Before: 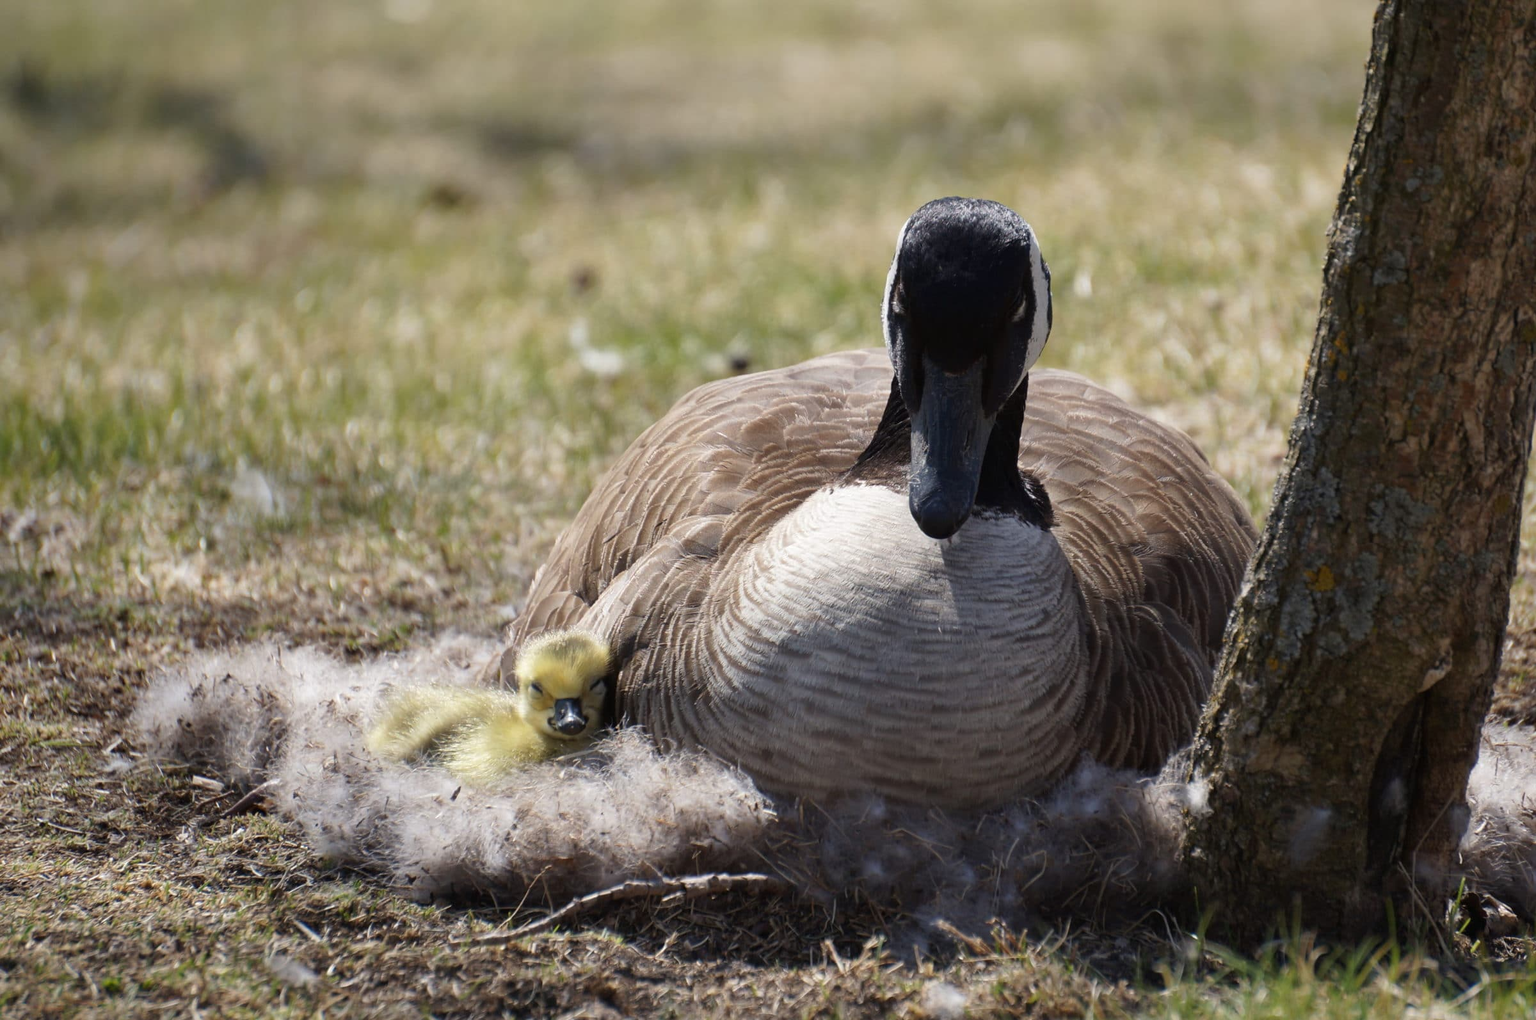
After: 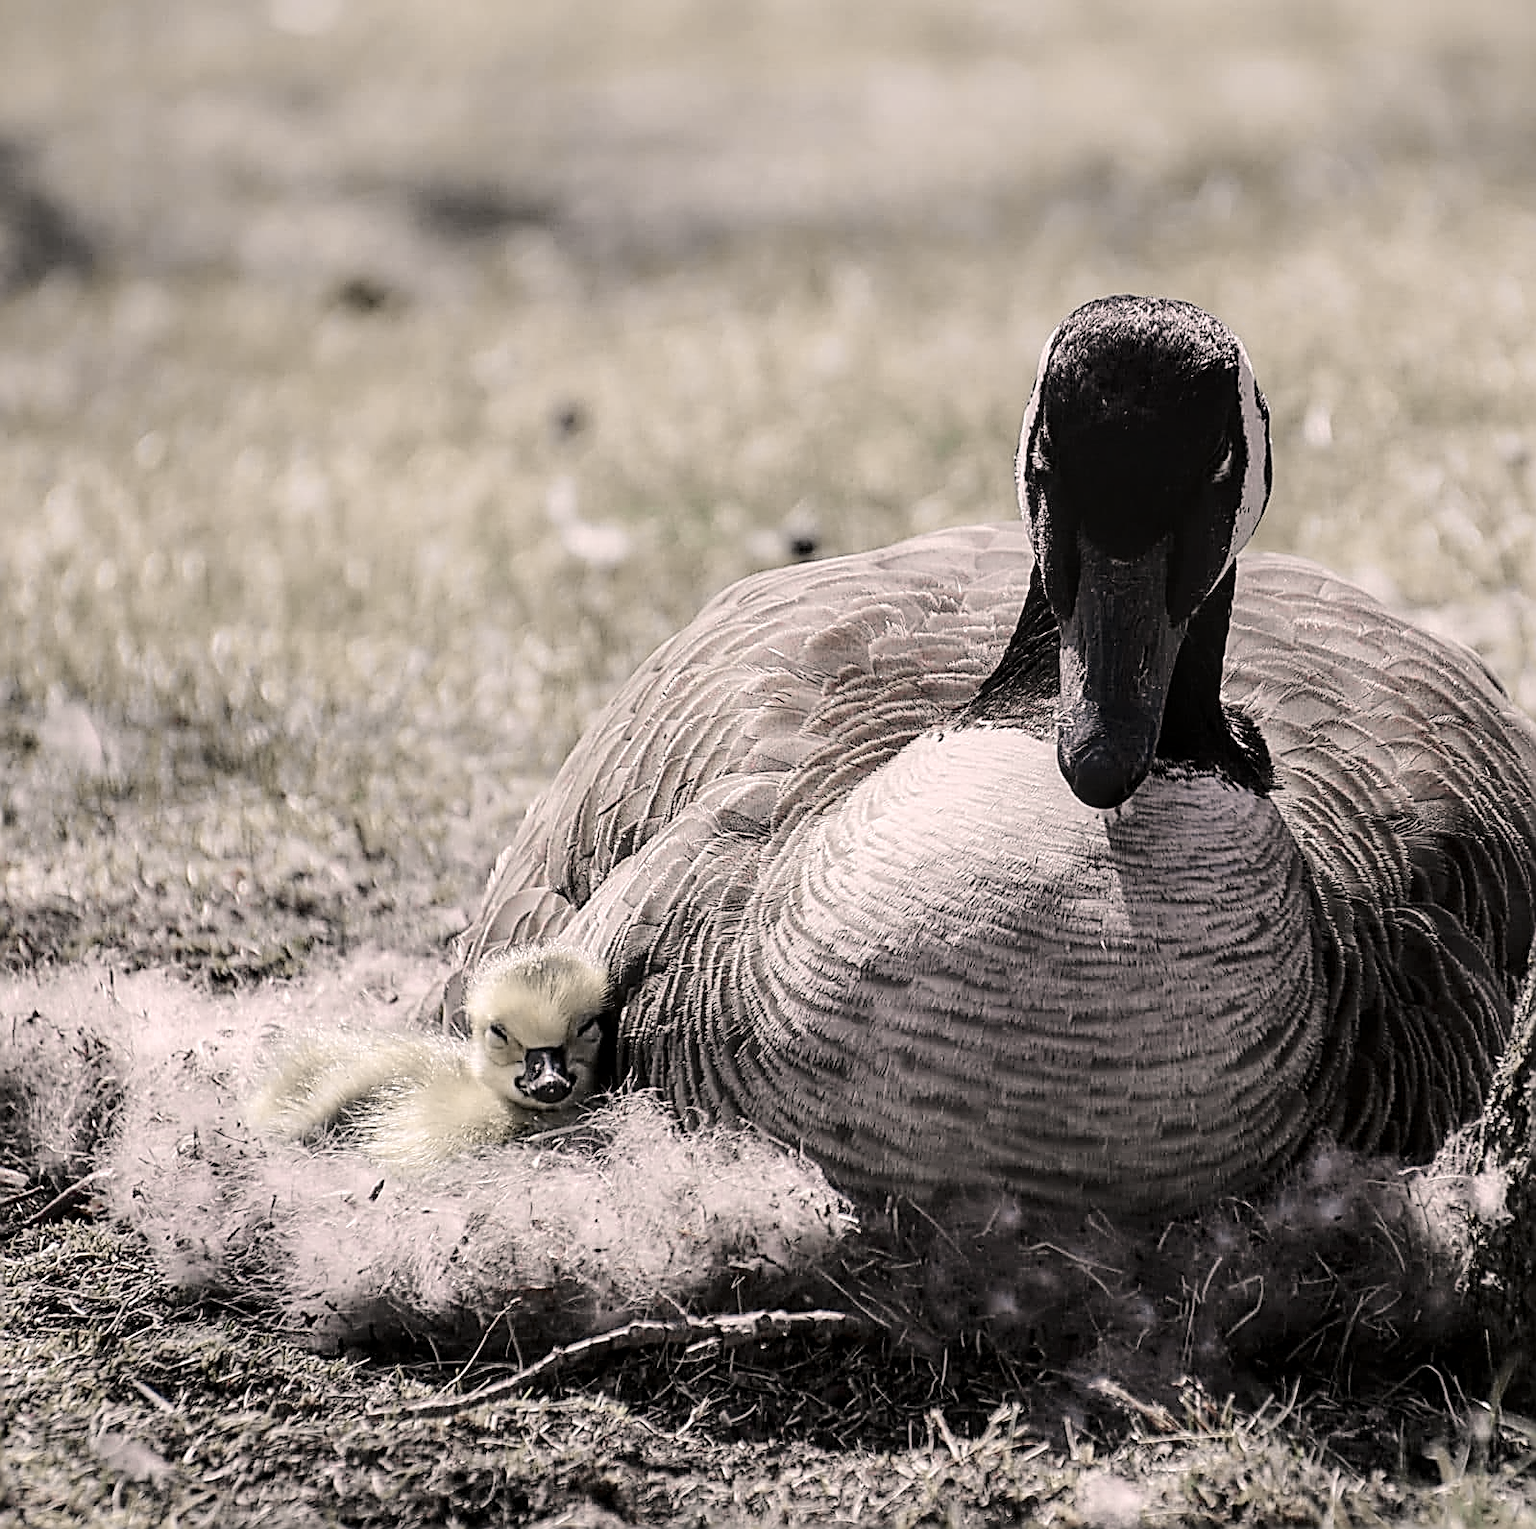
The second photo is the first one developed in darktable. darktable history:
tone curve: curves: ch0 [(0.014, 0) (0.13, 0.09) (0.227, 0.211) (0.33, 0.395) (0.494, 0.615) (0.662, 0.76) (0.795, 0.846) (1, 0.969)]; ch1 [(0, 0) (0.366, 0.367) (0.447, 0.416) (0.473, 0.484) (0.504, 0.502) (0.525, 0.518) (0.564, 0.601) (0.634, 0.66) (0.746, 0.804) (1, 1)]; ch2 [(0, 0) (0.333, 0.346) (0.375, 0.375) (0.424, 0.43) (0.476, 0.498) (0.496, 0.505) (0.517, 0.522) (0.548, 0.548) (0.579, 0.618) (0.651, 0.674) (0.688, 0.728) (1, 1)], color space Lab, independent channels, preserve colors none
sharpen: amount 1.861
color zones: curves: ch1 [(0, 0.34) (0.143, 0.164) (0.286, 0.152) (0.429, 0.176) (0.571, 0.173) (0.714, 0.188) (0.857, 0.199) (1, 0.34)]
local contrast: detail 130%
rotate and perspective: crop left 0, crop top 0
crop and rotate: left 13.342%, right 19.991%
color correction: highlights a* 14.52, highlights b* 4.84
